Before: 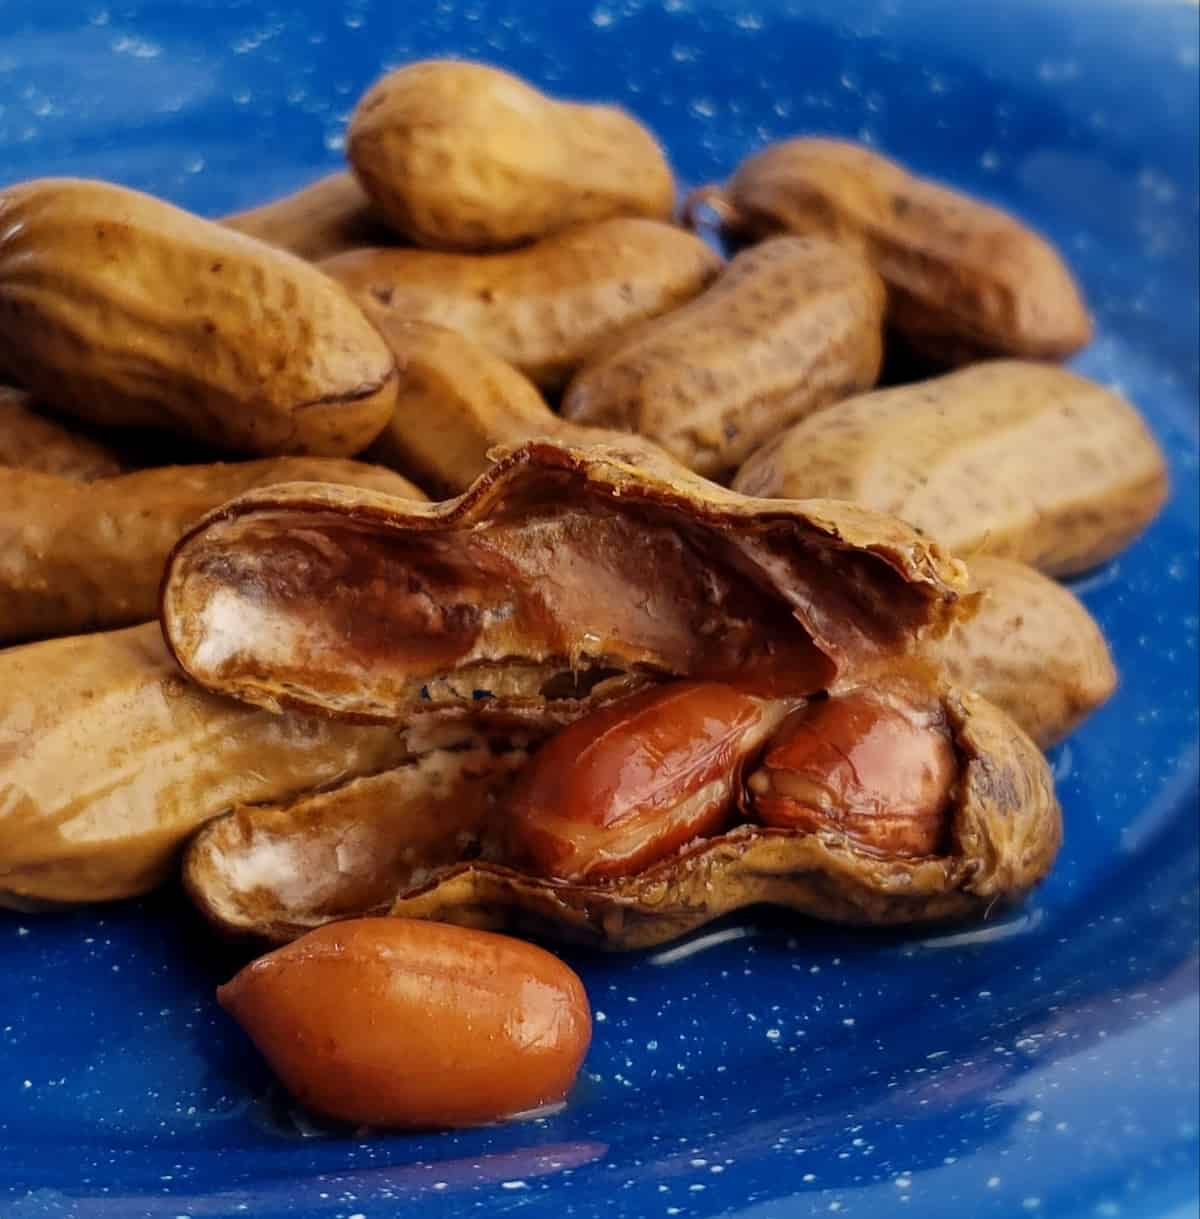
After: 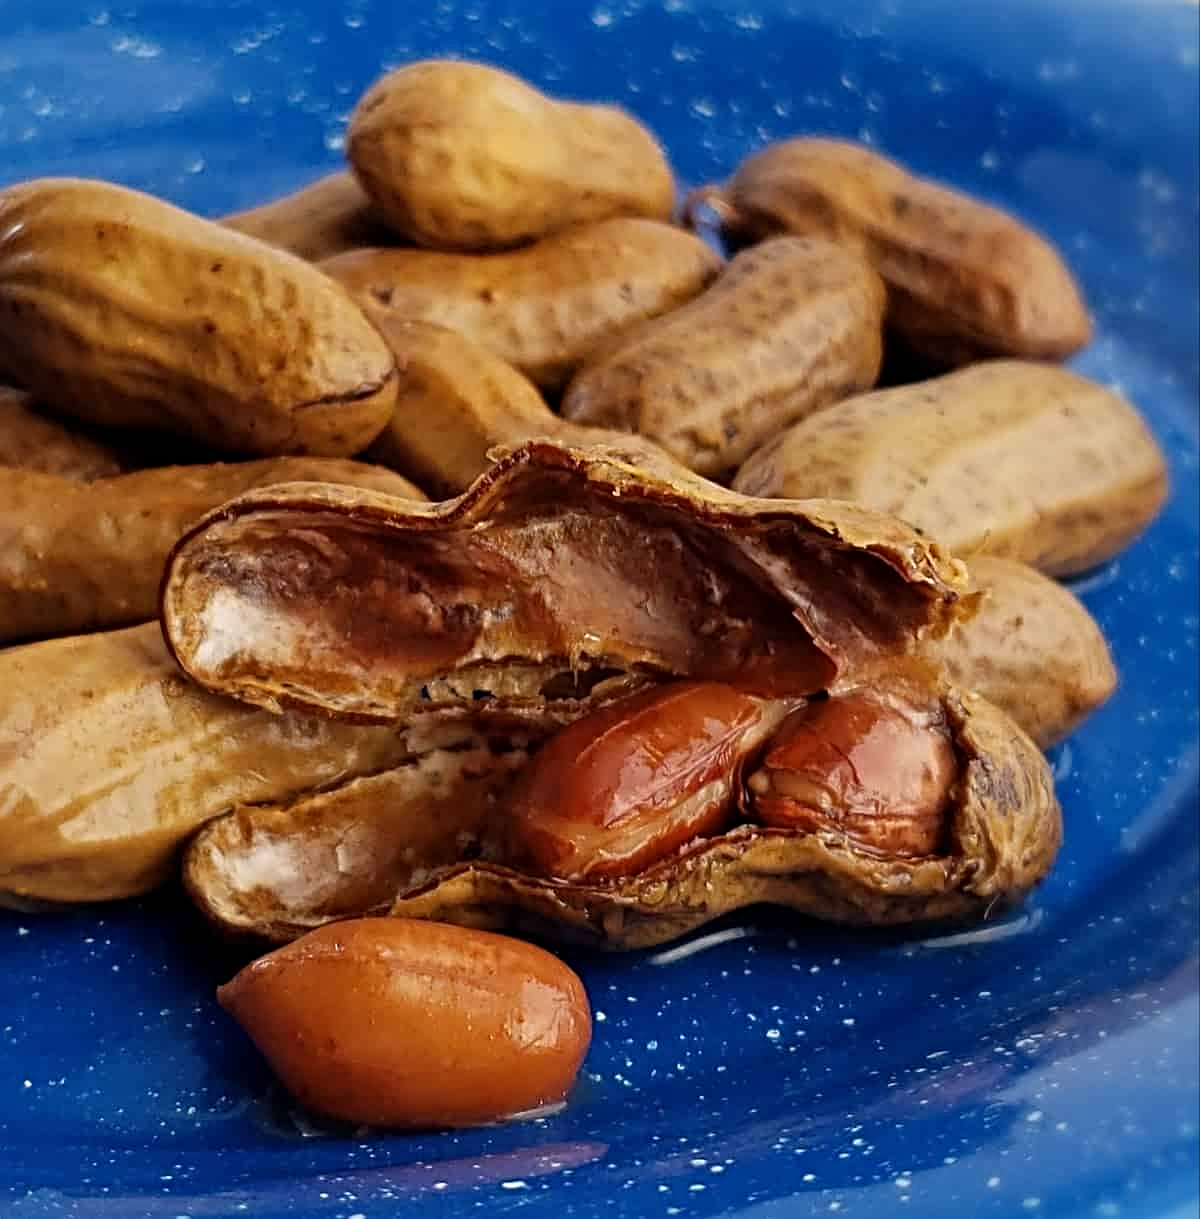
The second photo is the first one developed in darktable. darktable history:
sharpen: radius 4.883
